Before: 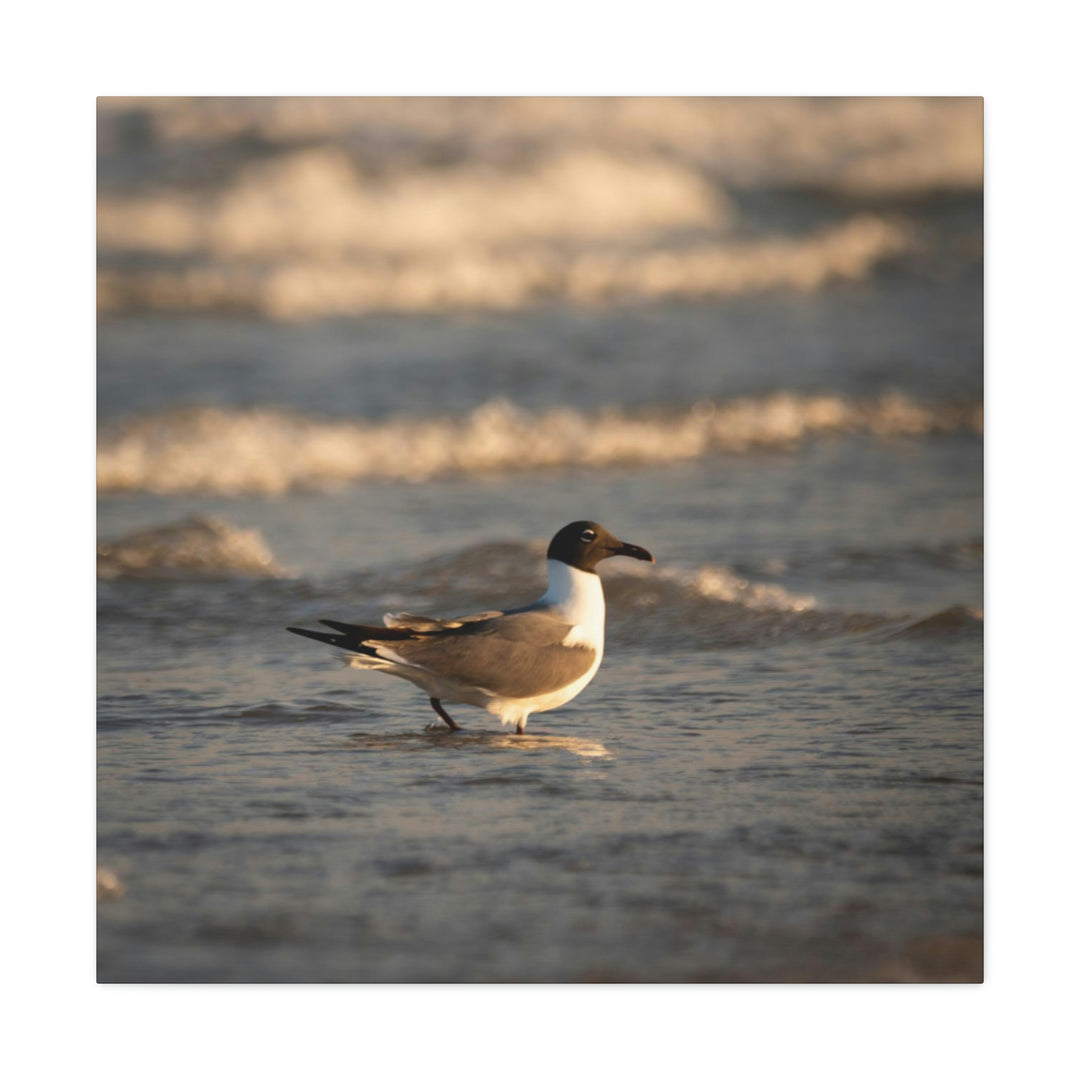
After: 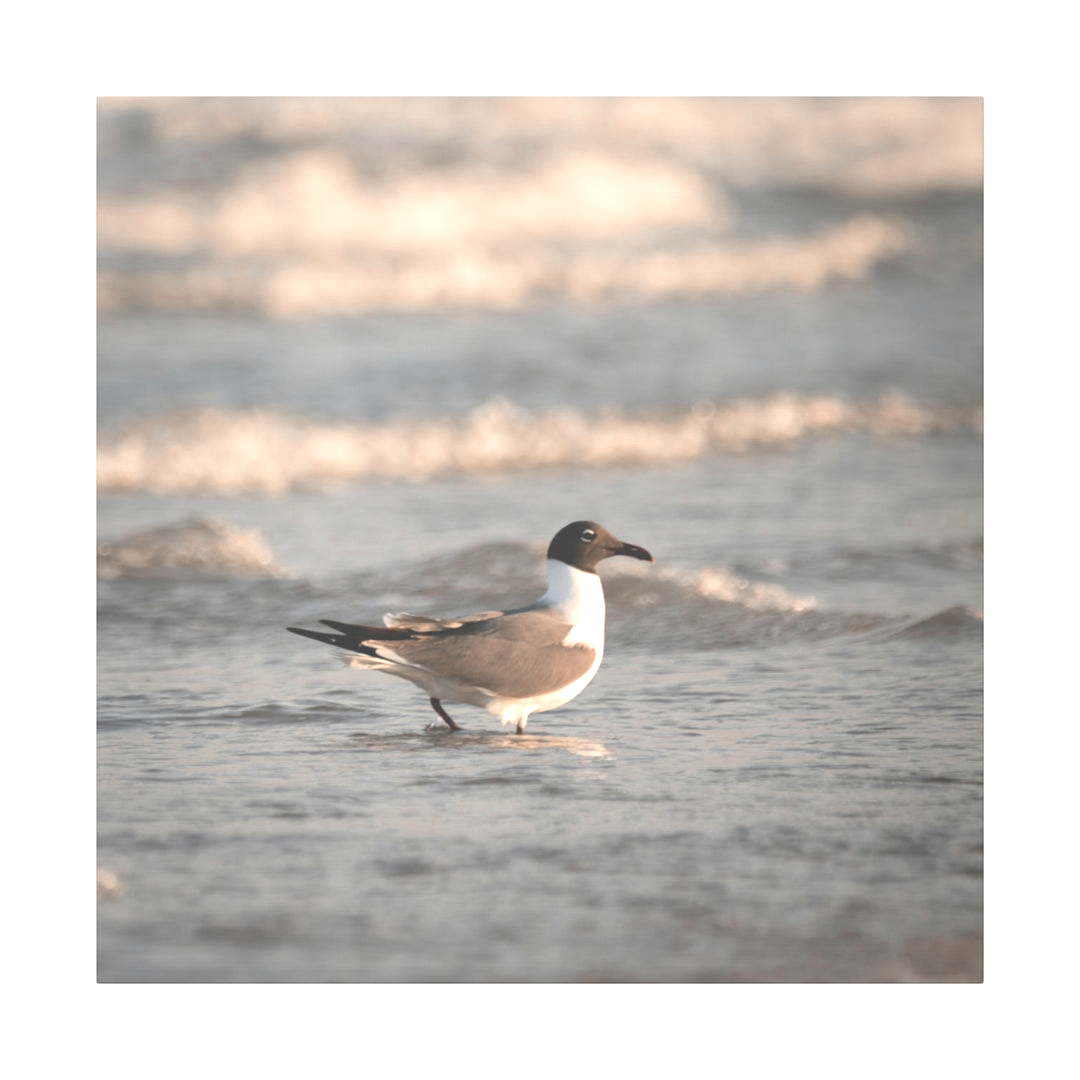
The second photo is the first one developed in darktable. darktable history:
exposure: black level correction 0, exposure 1 EV, compensate exposure bias true, compensate highlight preservation false
contrast brightness saturation: brightness 0.18, saturation -0.5
color zones: curves: ch0 [(0, 0.299) (0.25, 0.383) (0.456, 0.352) (0.736, 0.571)]; ch1 [(0, 0.63) (0.151, 0.568) (0.254, 0.416) (0.47, 0.558) (0.732, 0.37) (0.909, 0.492)]; ch2 [(0.004, 0.604) (0.158, 0.443) (0.257, 0.403) (0.761, 0.468)]
